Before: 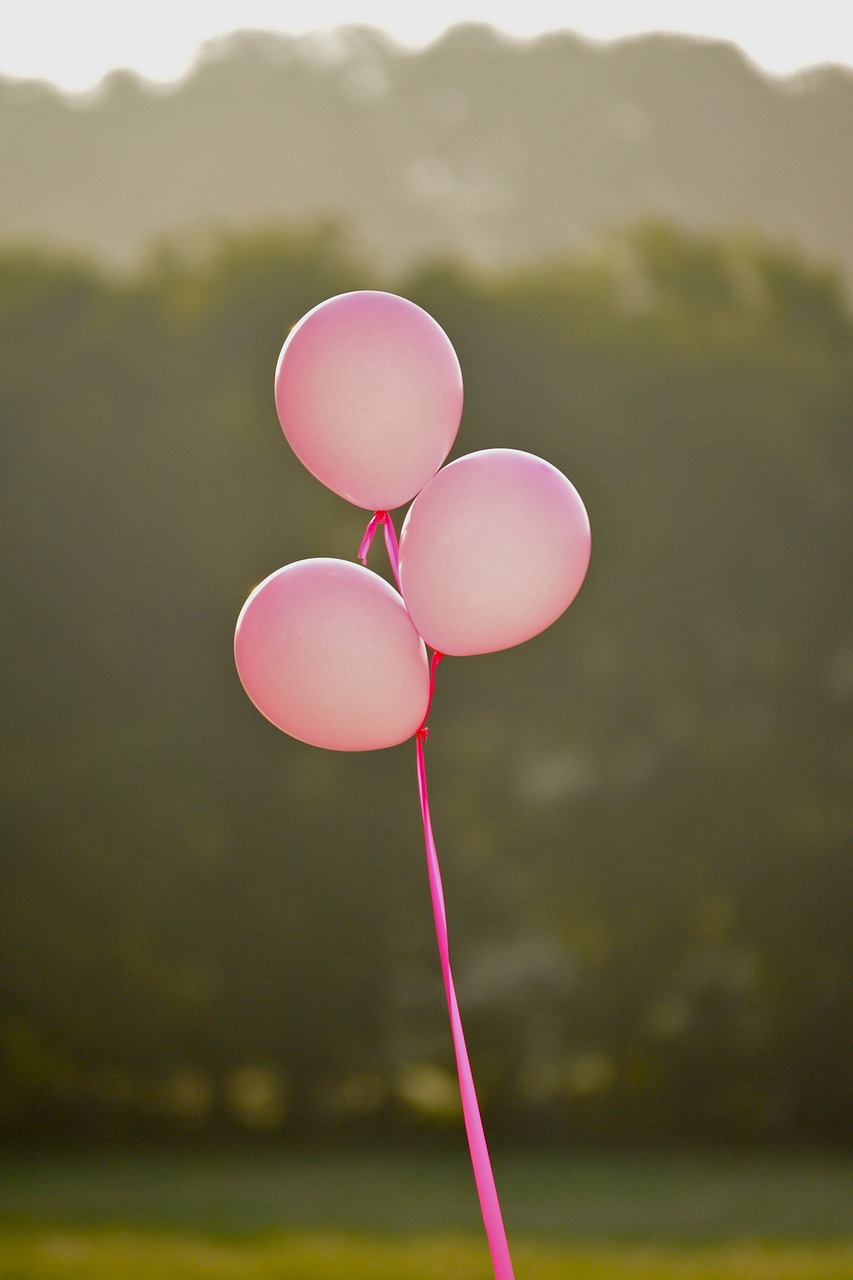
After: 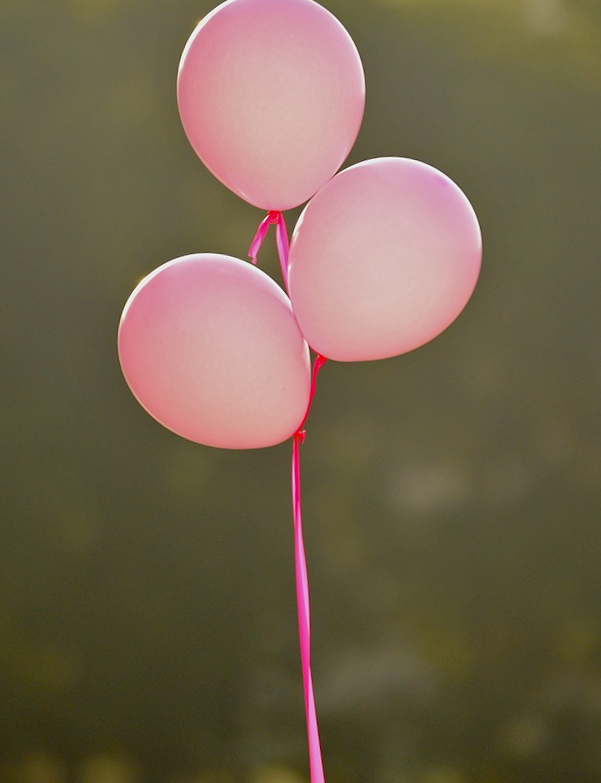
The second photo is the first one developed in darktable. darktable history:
crop and rotate: angle -4.14°, left 9.79%, top 20.449%, right 12.251%, bottom 11.873%
